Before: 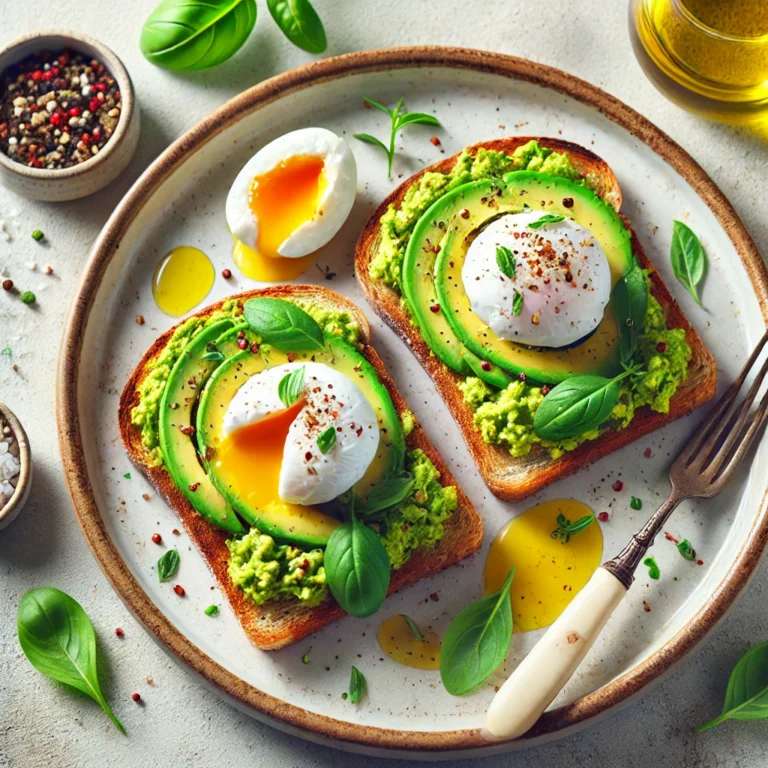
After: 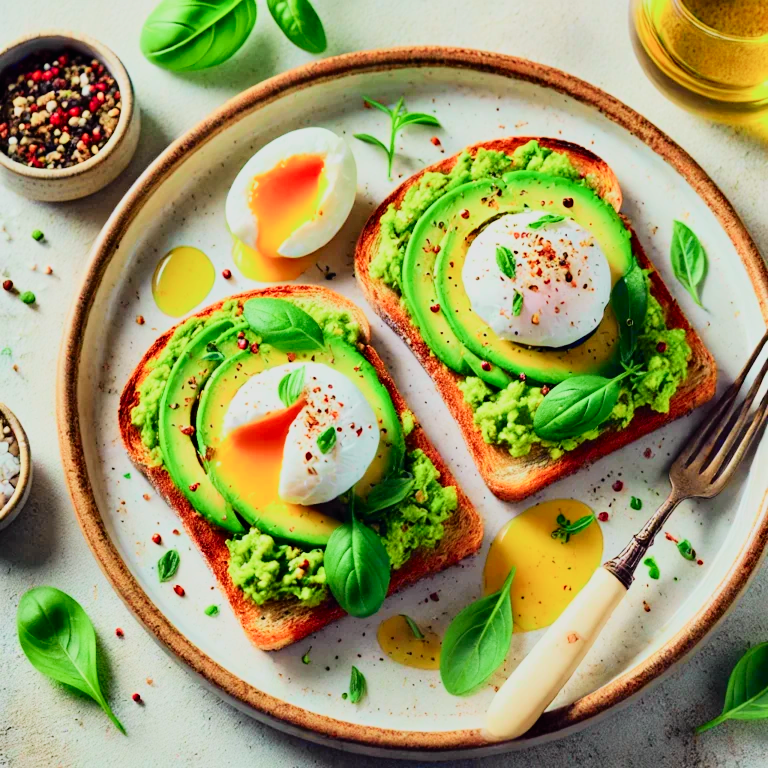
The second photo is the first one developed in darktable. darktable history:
filmic rgb: black relative exposure -7.15 EV, white relative exposure 5.36 EV, hardness 3.02
tone curve: curves: ch0 [(0, 0.003) (0.044, 0.032) (0.12, 0.089) (0.19, 0.175) (0.271, 0.294) (0.457, 0.546) (0.588, 0.71) (0.701, 0.815) (0.86, 0.922) (1, 0.982)]; ch1 [(0, 0) (0.247, 0.215) (0.433, 0.382) (0.466, 0.426) (0.493, 0.481) (0.501, 0.5) (0.517, 0.524) (0.557, 0.582) (0.598, 0.651) (0.671, 0.735) (0.796, 0.85) (1, 1)]; ch2 [(0, 0) (0.249, 0.216) (0.357, 0.317) (0.448, 0.432) (0.478, 0.492) (0.498, 0.499) (0.517, 0.53) (0.537, 0.57) (0.569, 0.623) (0.61, 0.663) (0.706, 0.75) (0.808, 0.809) (0.991, 0.968)], color space Lab, independent channels, preserve colors none
